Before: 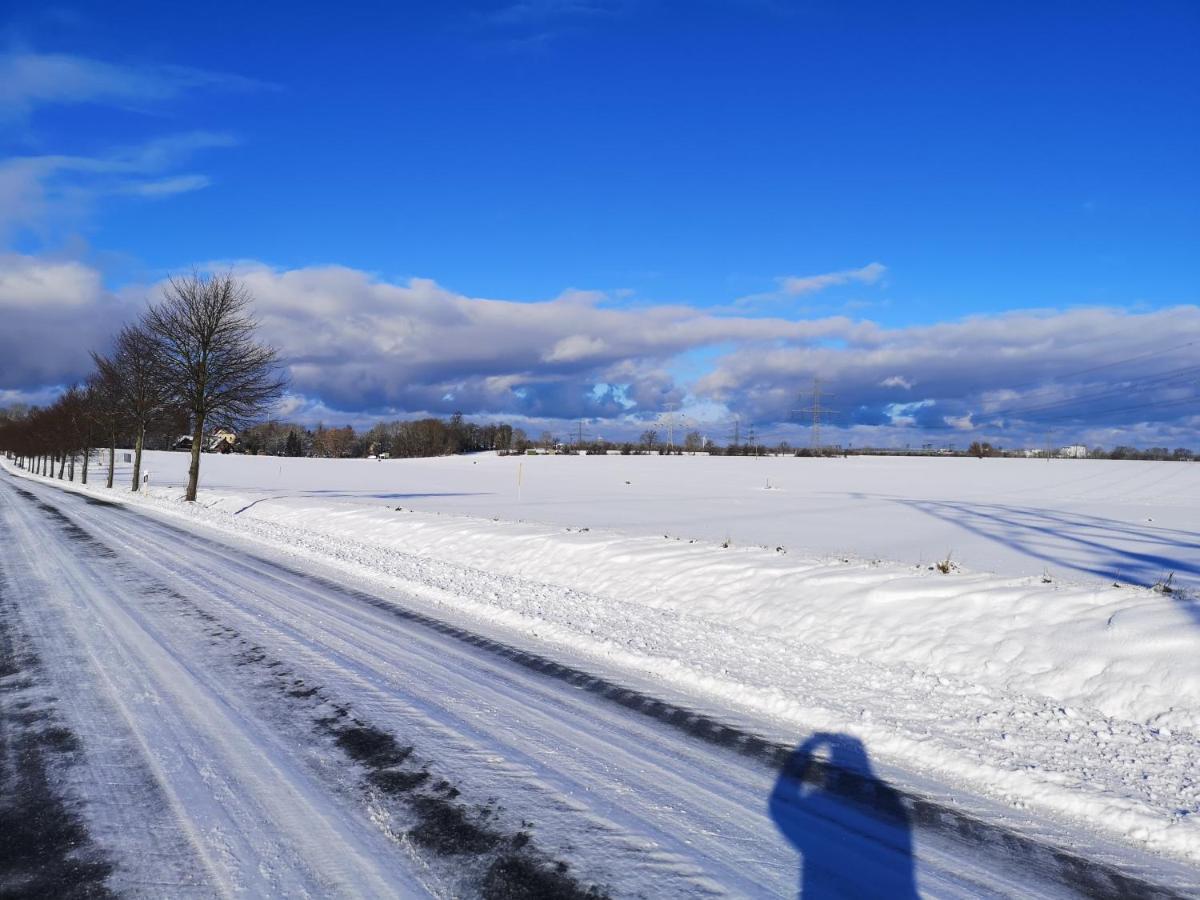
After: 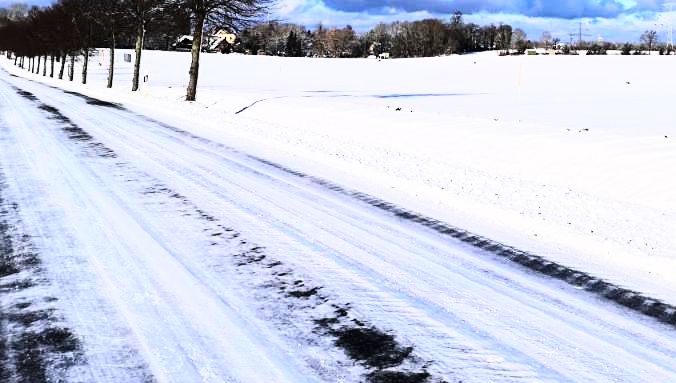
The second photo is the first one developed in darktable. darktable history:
rgb curve: curves: ch0 [(0, 0) (0.21, 0.15) (0.24, 0.21) (0.5, 0.75) (0.75, 0.96) (0.89, 0.99) (1, 1)]; ch1 [(0, 0.02) (0.21, 0.13) (0.25, 0.2) (0.5, 0.67) (0.75, 0.9) (0.89, 0.97) (1, 1)]; ch2 [(0, 0.02) (0.21, 0.13) (0.25, 0.2) (0.5, 0.67) (0.75, 0.9) (0.89, 0.97) (1, 1)], compensate middle gray true
crop: top 44.483%, right 43.593%, bottom 12.892%
sharpen: amount 0.2
